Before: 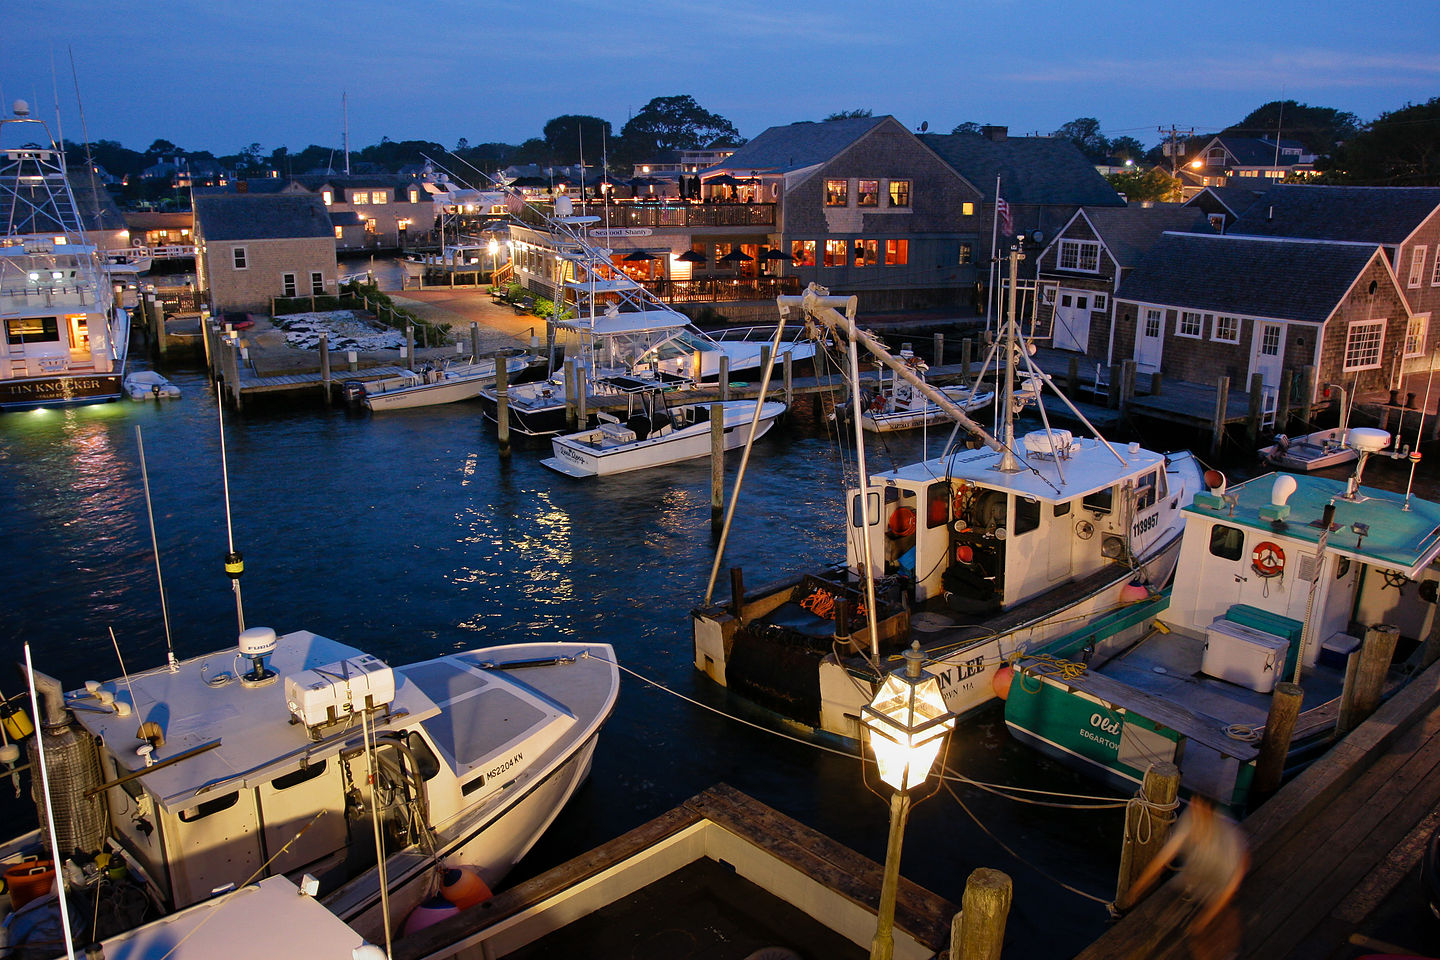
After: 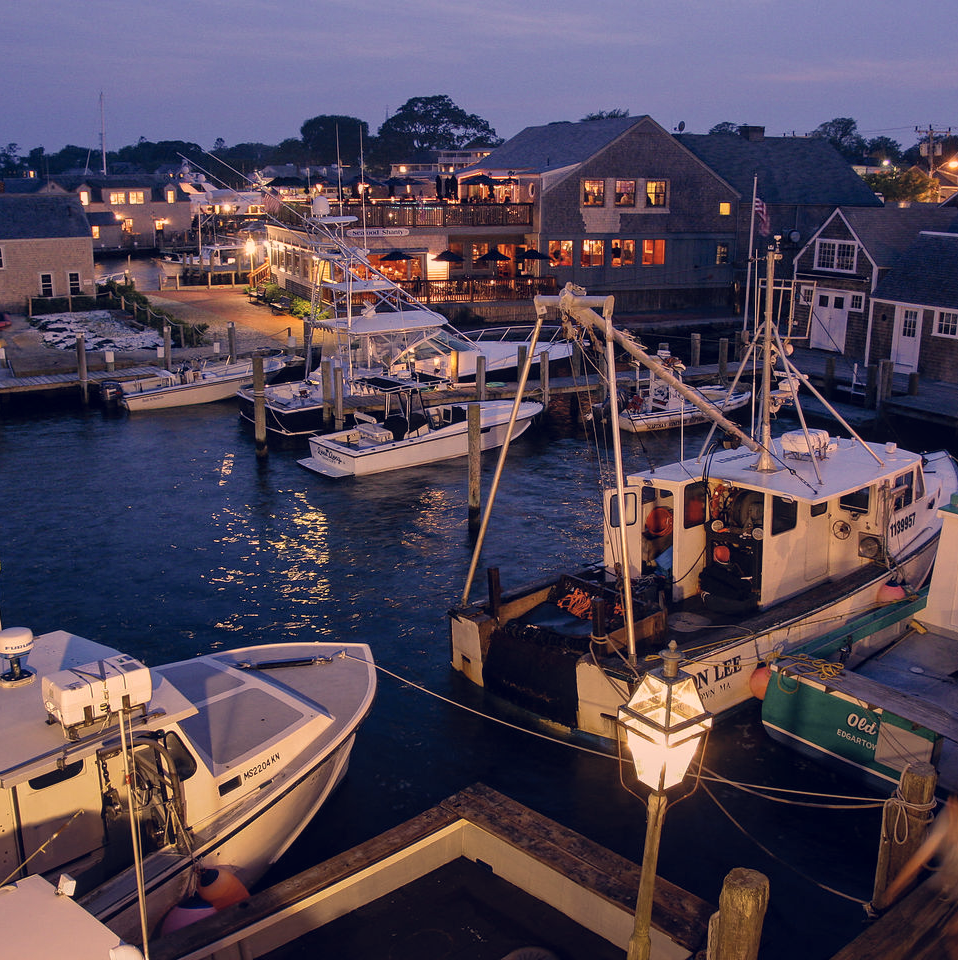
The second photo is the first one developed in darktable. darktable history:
color correction: highlights a* 19.59, highlights b* 27.49, shadows a* 3.46, shadows b* -17.28, saturation 0.73
crop: left 16.899%, right 16.556%
local contrast: detail 110%
